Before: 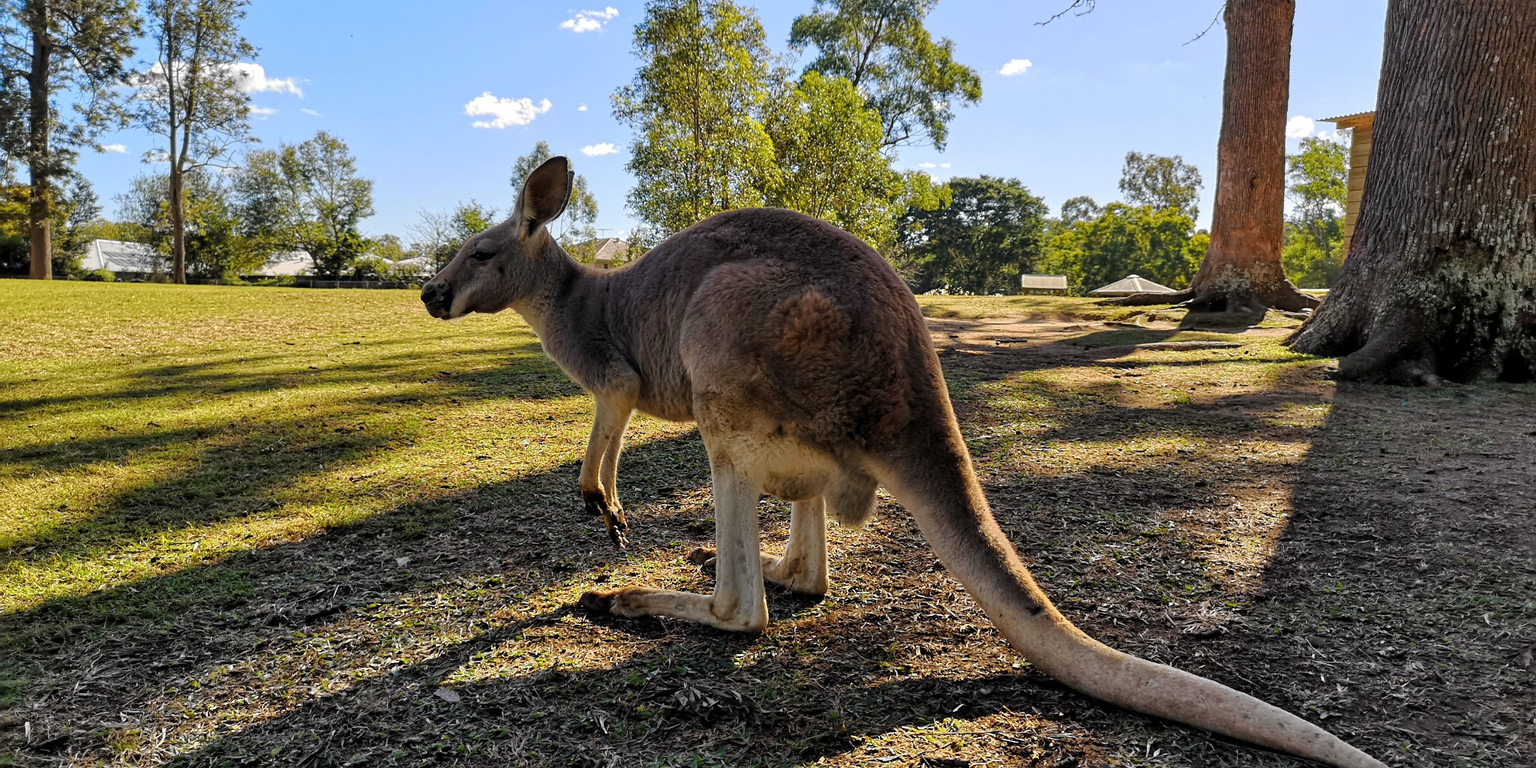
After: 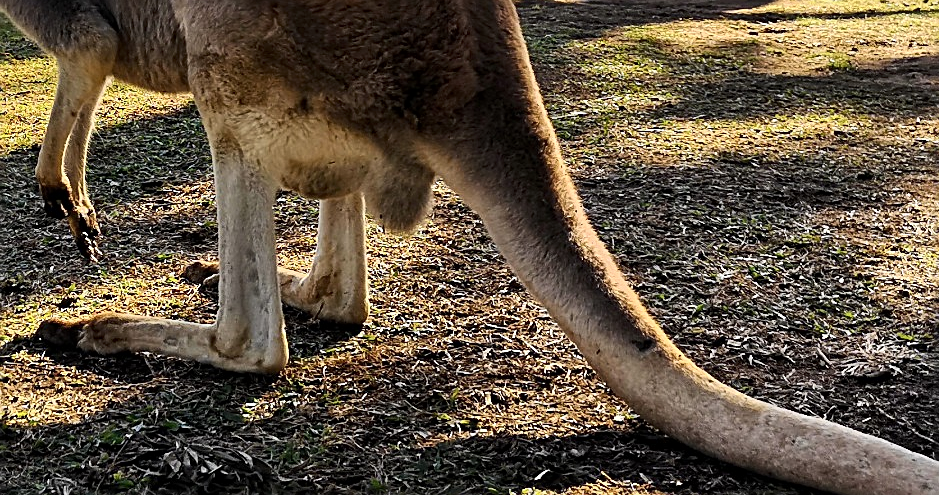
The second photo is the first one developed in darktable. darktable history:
sharpen: on, module defaults
contrast brightness saturation: contrast 0.24, brightness 0.09
crop: left 35.976%, top 45.819%, right 18.162%, bottom 5.807%
local contrast: mode bilateral grid, contrast 10, coarseness 25, detail 115%, midtone range 0.2
